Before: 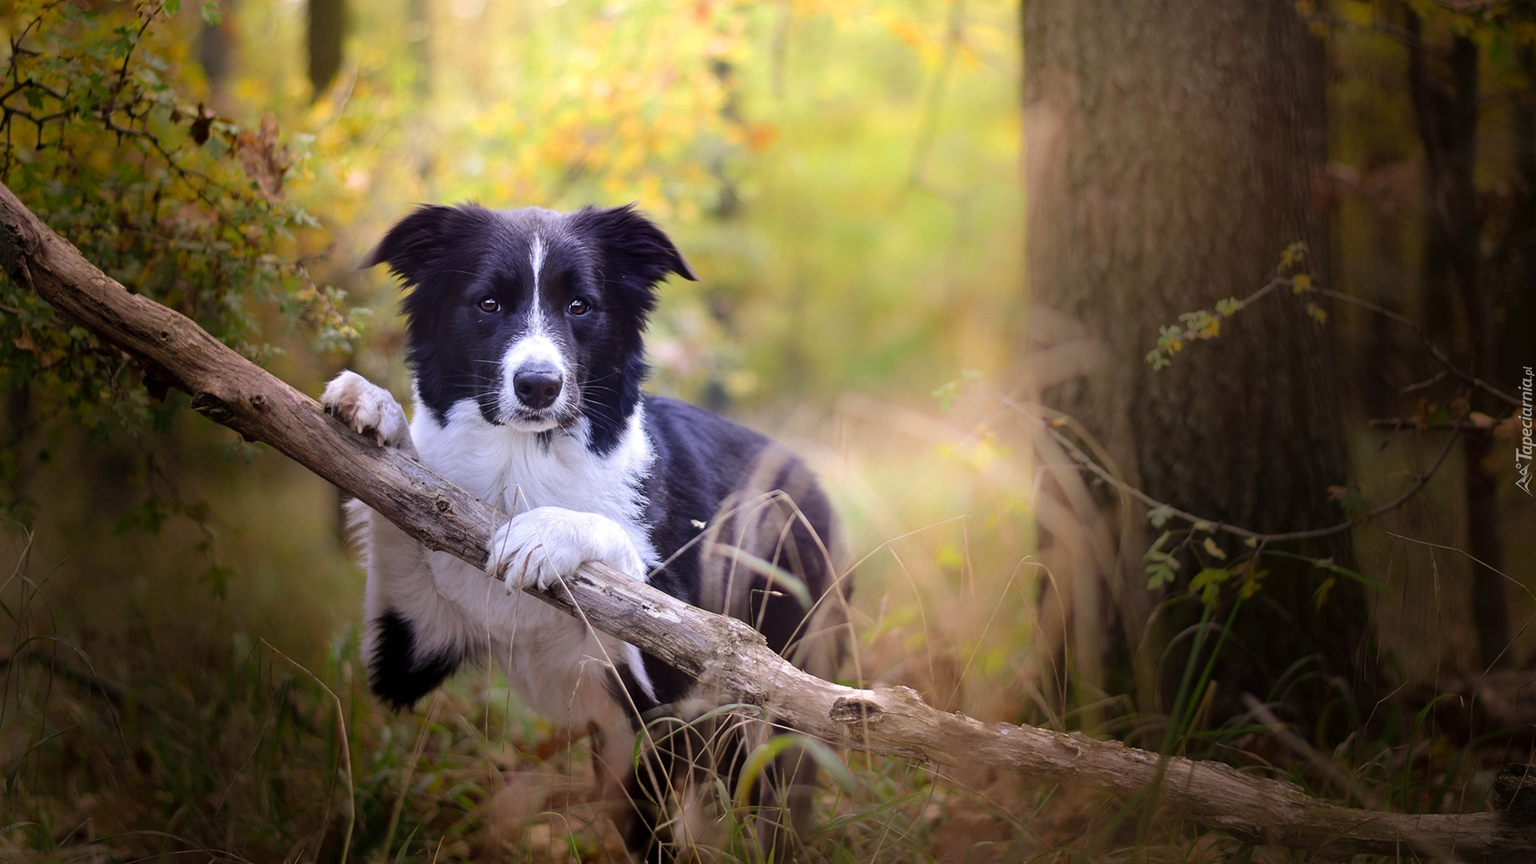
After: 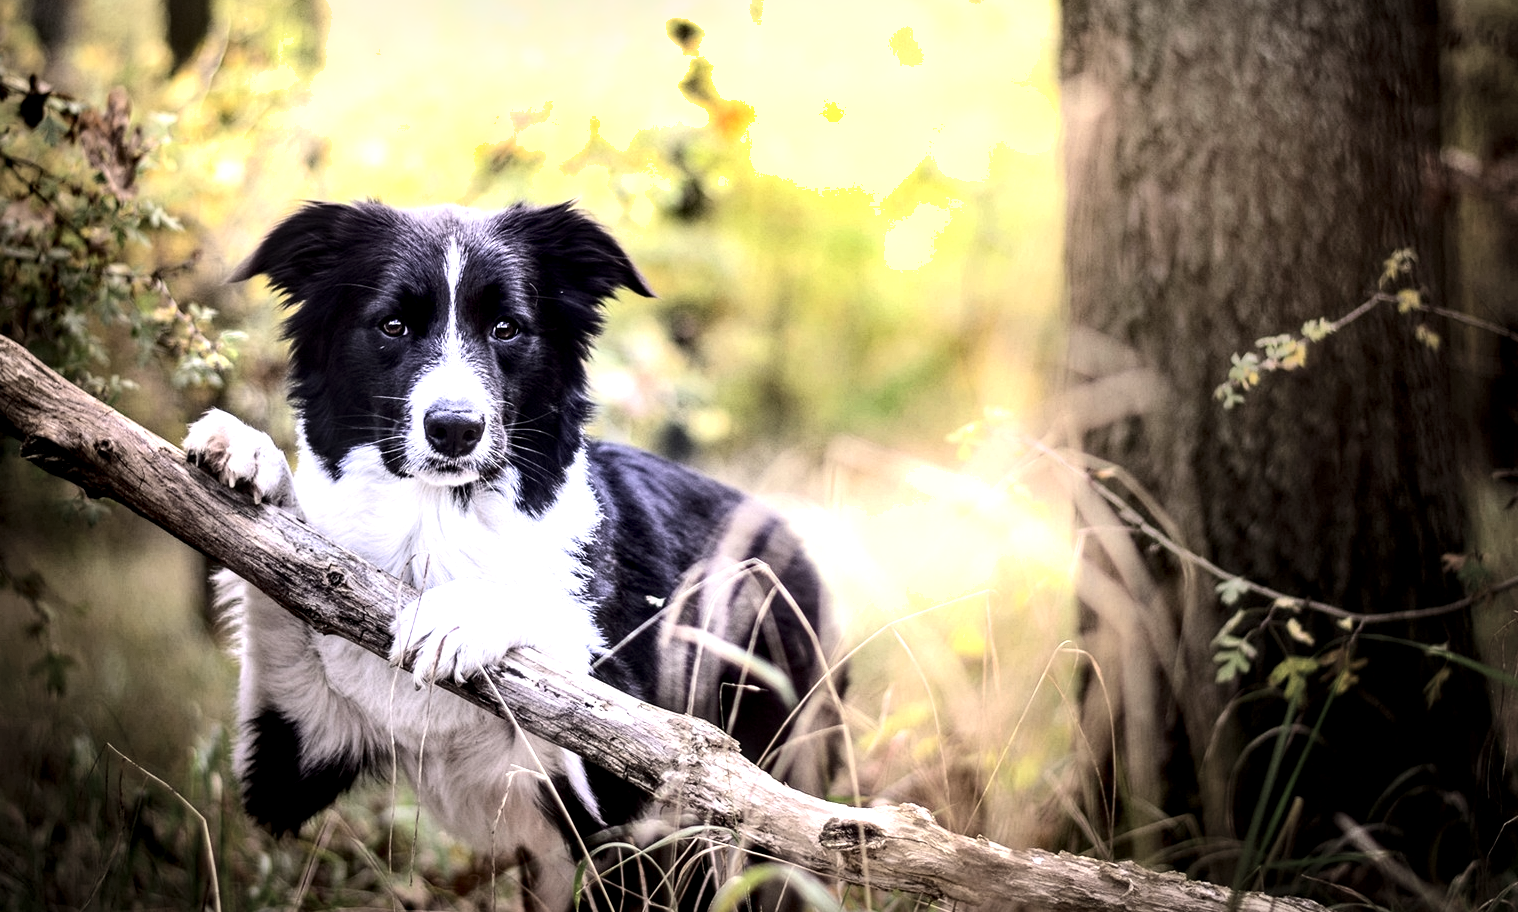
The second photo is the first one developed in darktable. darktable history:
tone equalizer: -8 EV -1.11 EV, -7 EV -1 EV, -6 EV -0.895 EV, -5 EV -0.565 EV, -3 EV 0.55 EV, -2 EV 0.89 EV, -1 EV 0.988 EV, +0 EV 1.06 EV, edges refinement/feathering 500, mask exposure compensation -1.57 EV, preserve details no
contrast brightness saturation: contrast 0.061, brightness -0.007, saturation -0.237
local contrast: highlights 60%, shadows 63%, detail 160%
crop: left 11.368%, top 5.02%, right 9.564%, bottom 10.503%
shadows and highlights: soften with gaussian
vignetting: fall-off radius 101%, width/height ratio 1.337
tone curve: curves: ch0 [(0, 0) (0.003, 0.004) (0.011, 0.014) (0.025, 0.032) (0.044, 0.057) (0.069, 0.089) (0.1, 0.128) (0.136, 0.174) (0.177, 0.227) (0.224, 0.287) (0.277, 0.354) (0.335, 0.427) (0.399, 0.507) (0.468, 0.582) (0.543, 0.653) (0.623, 0.726) (0.709, 0.799) (0.801, 0.876) (0.898, 0.937) (1, 1)], color space Lab, independent channels, preserve colors none
